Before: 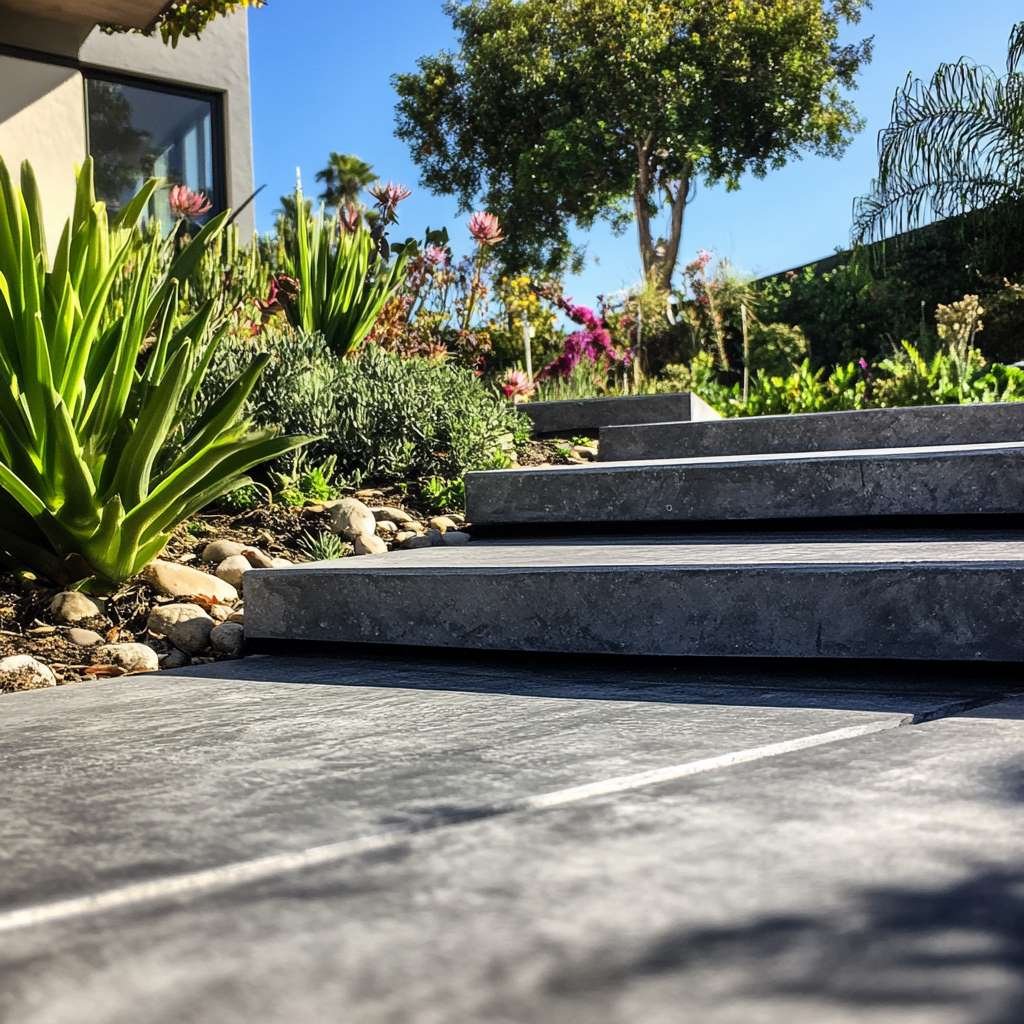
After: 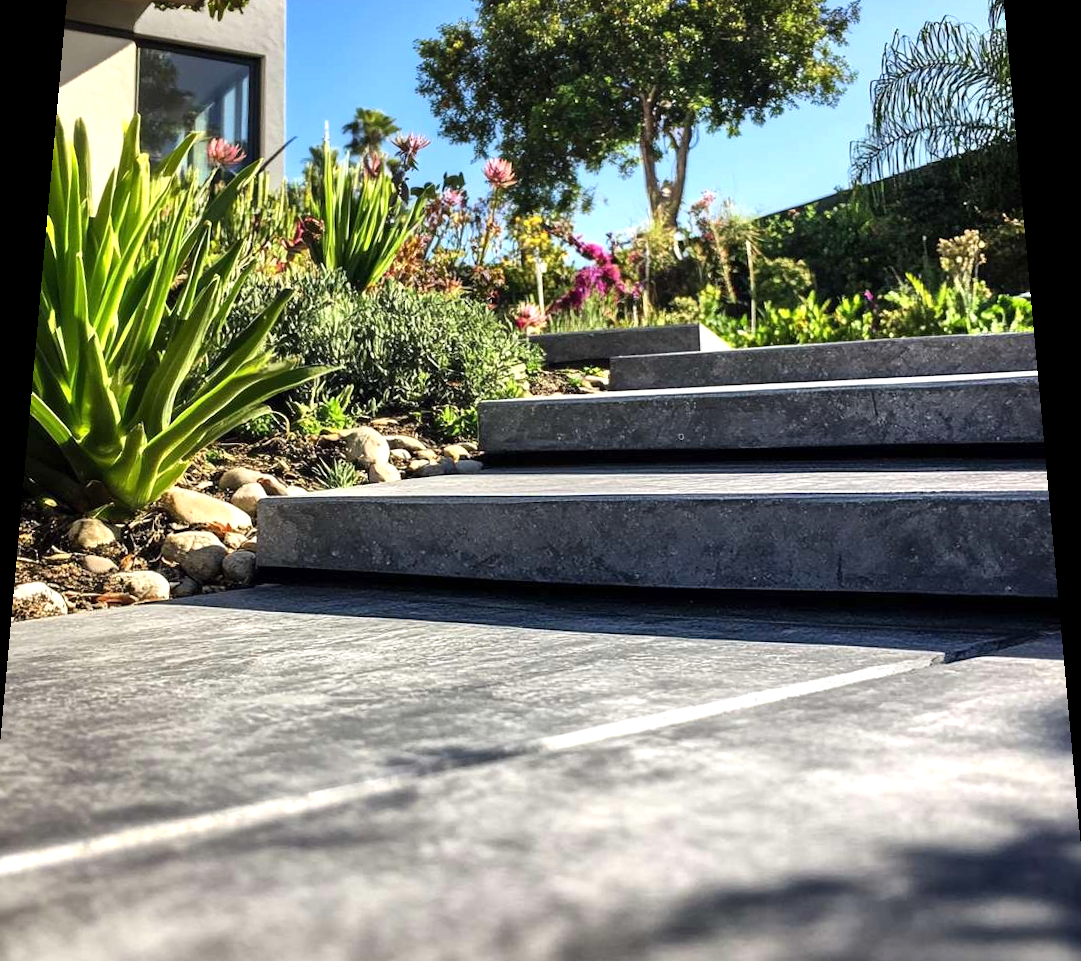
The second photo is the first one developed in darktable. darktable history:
exposure: exposure 0.376 EV, compensate highlight preservation false
crop: left 1.964%, top 3.251%, right 1.122%, bottom 4.933%
rotate and perspective: rotation 0.128°, lens shift (vertical) -0.181, lens shift (horizontal) -0.044, shear 0.001, automatic cropping off
